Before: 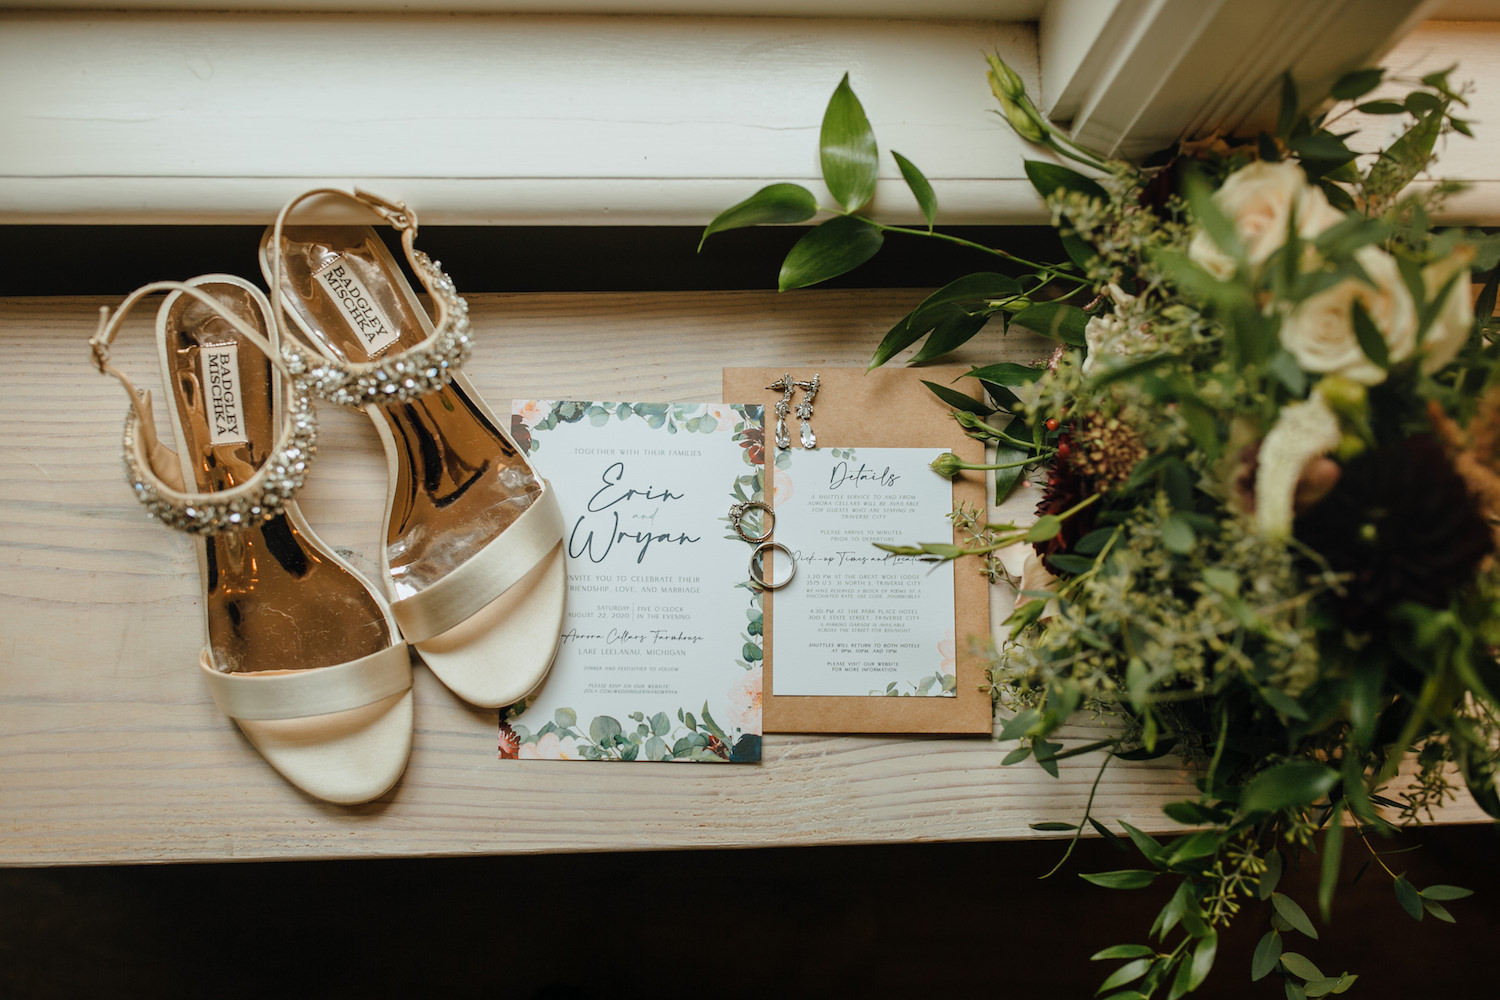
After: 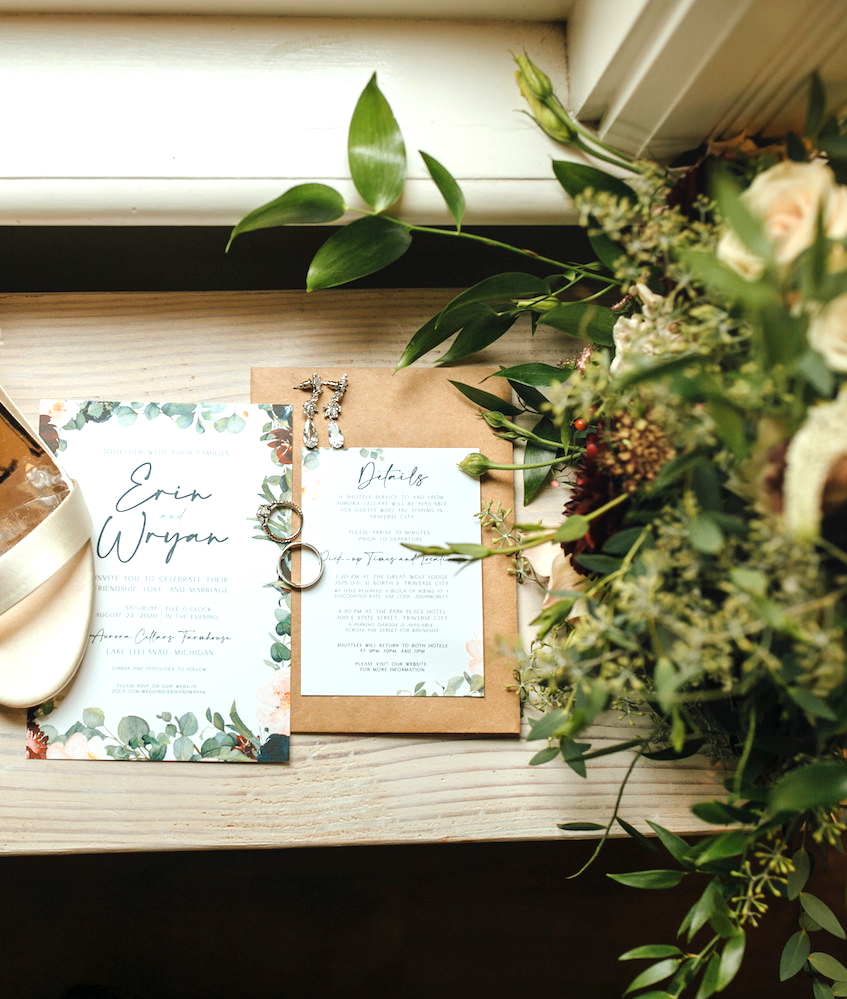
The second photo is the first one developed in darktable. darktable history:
exposure: exposure 0.77 EV, compensate highlight preservation false
crop: left 31.487%, top 0.014%, right 11.74%
